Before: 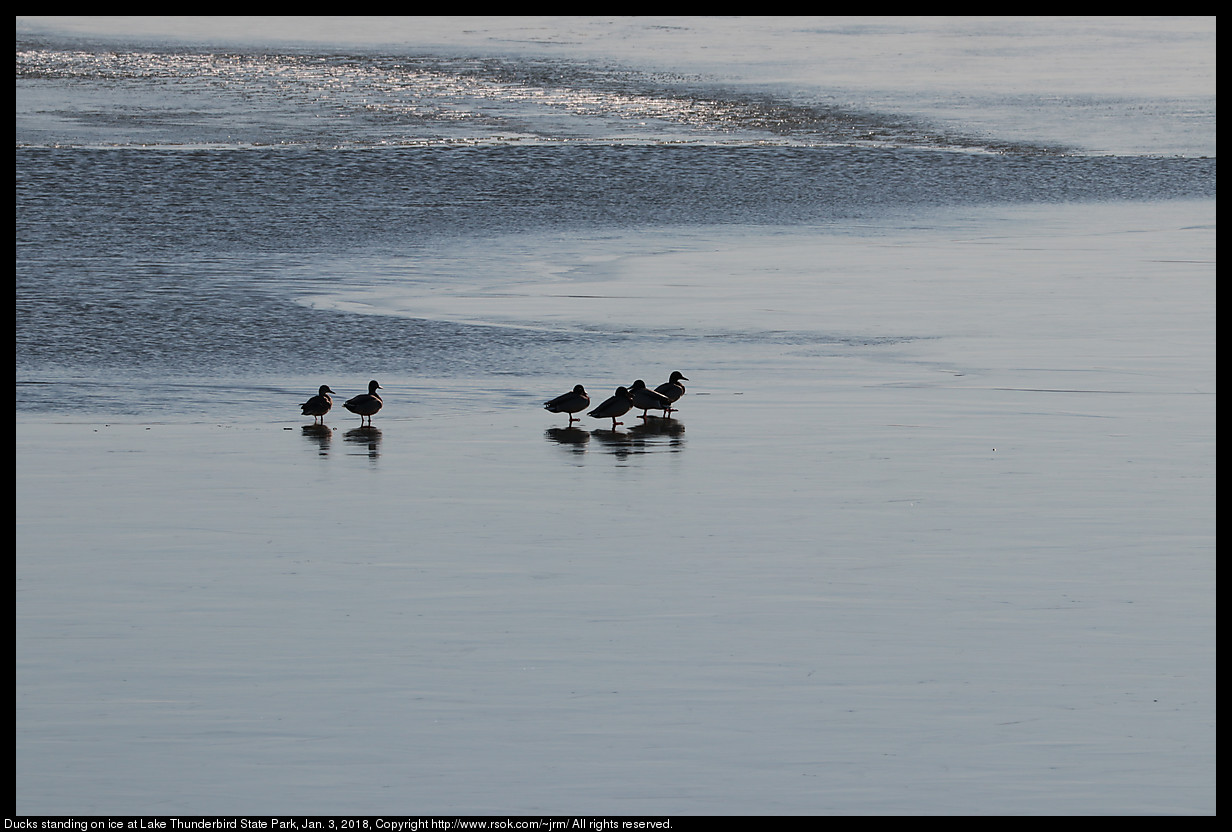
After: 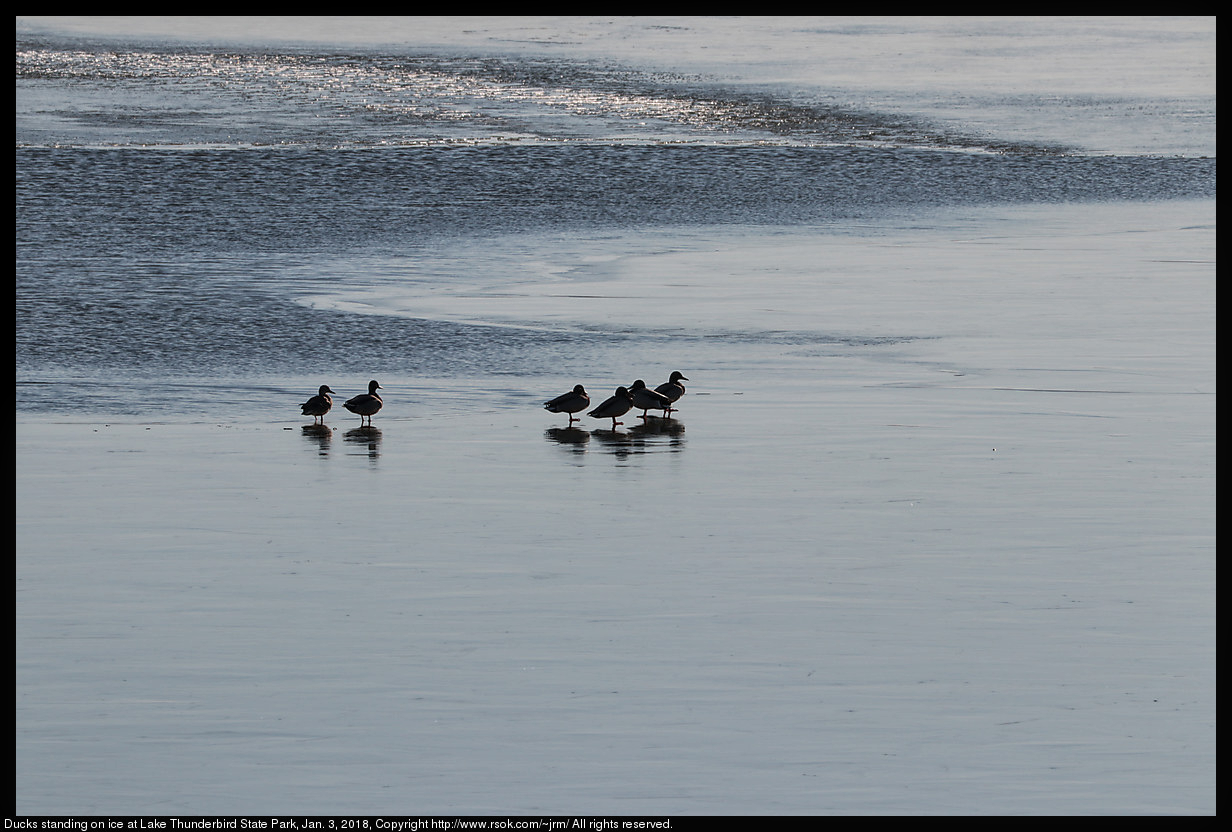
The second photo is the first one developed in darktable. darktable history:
local contrast: highlights 99%, shadows 84%, detail 160%, midtone range 0.2
